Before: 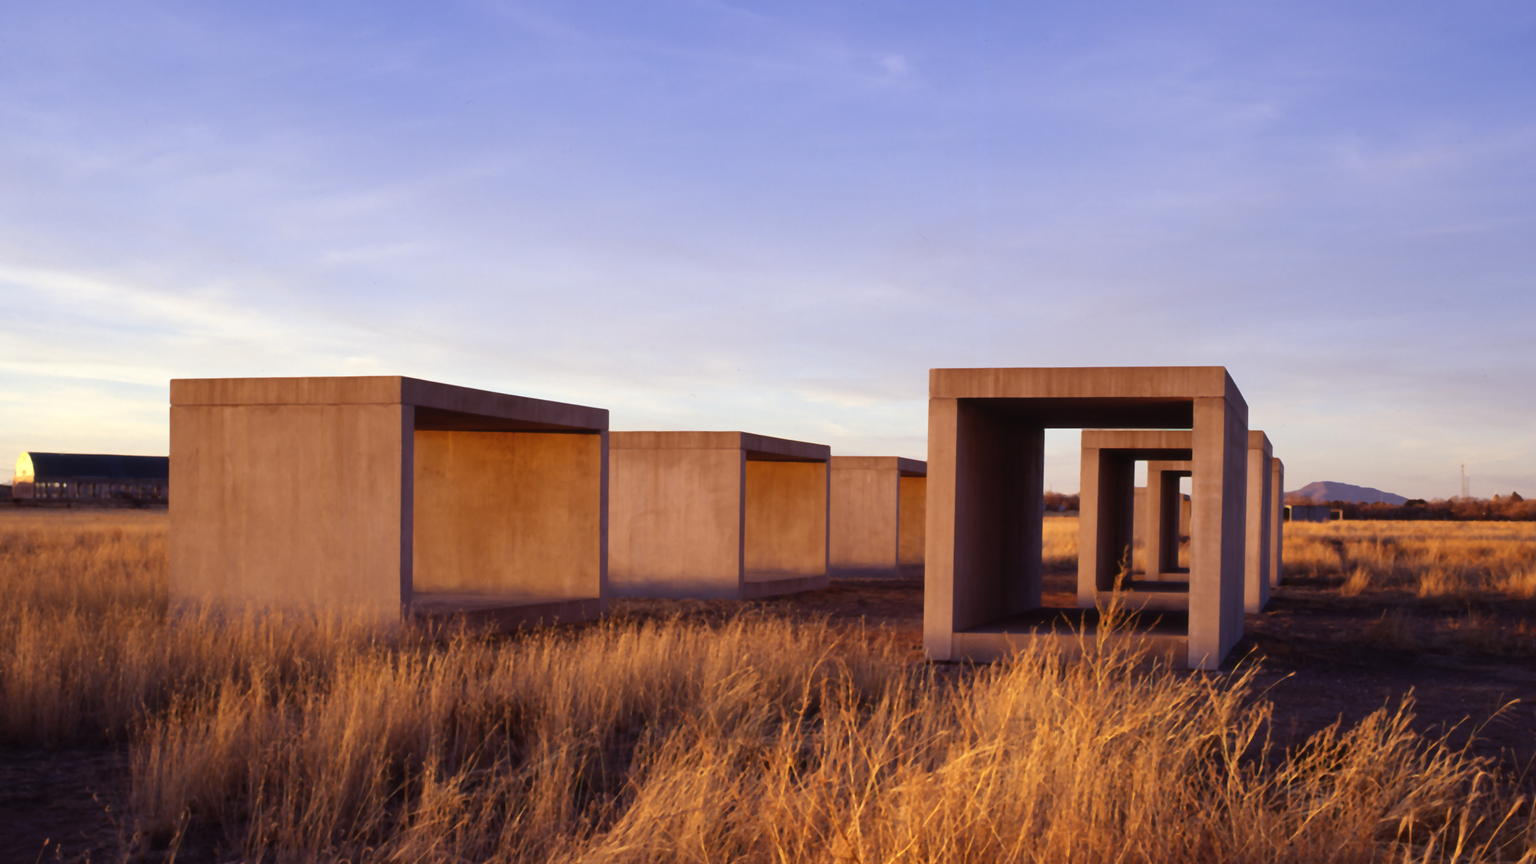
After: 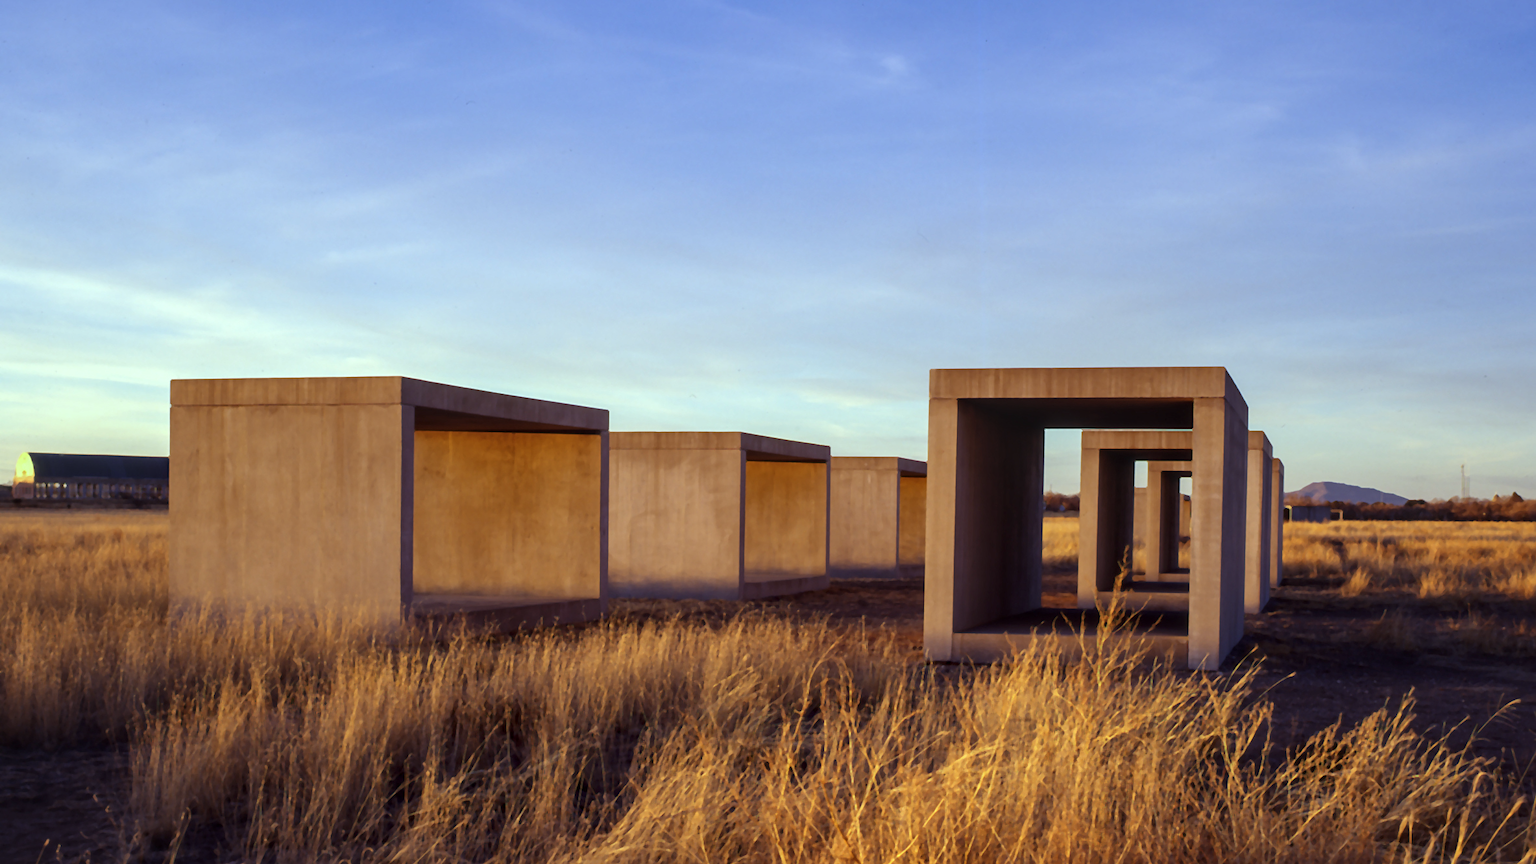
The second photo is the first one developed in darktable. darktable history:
sharpen: amount 0.2
color correction: highlights a* -5.94, highlights b* 11.19
color calibration: illuminant F (fluorescent), F source F9 (Cool White Deluxe 4150 K) – high CRI, x 0.374, y 0.373, temperature 4158.34 K
local contrast: on, module defaults
